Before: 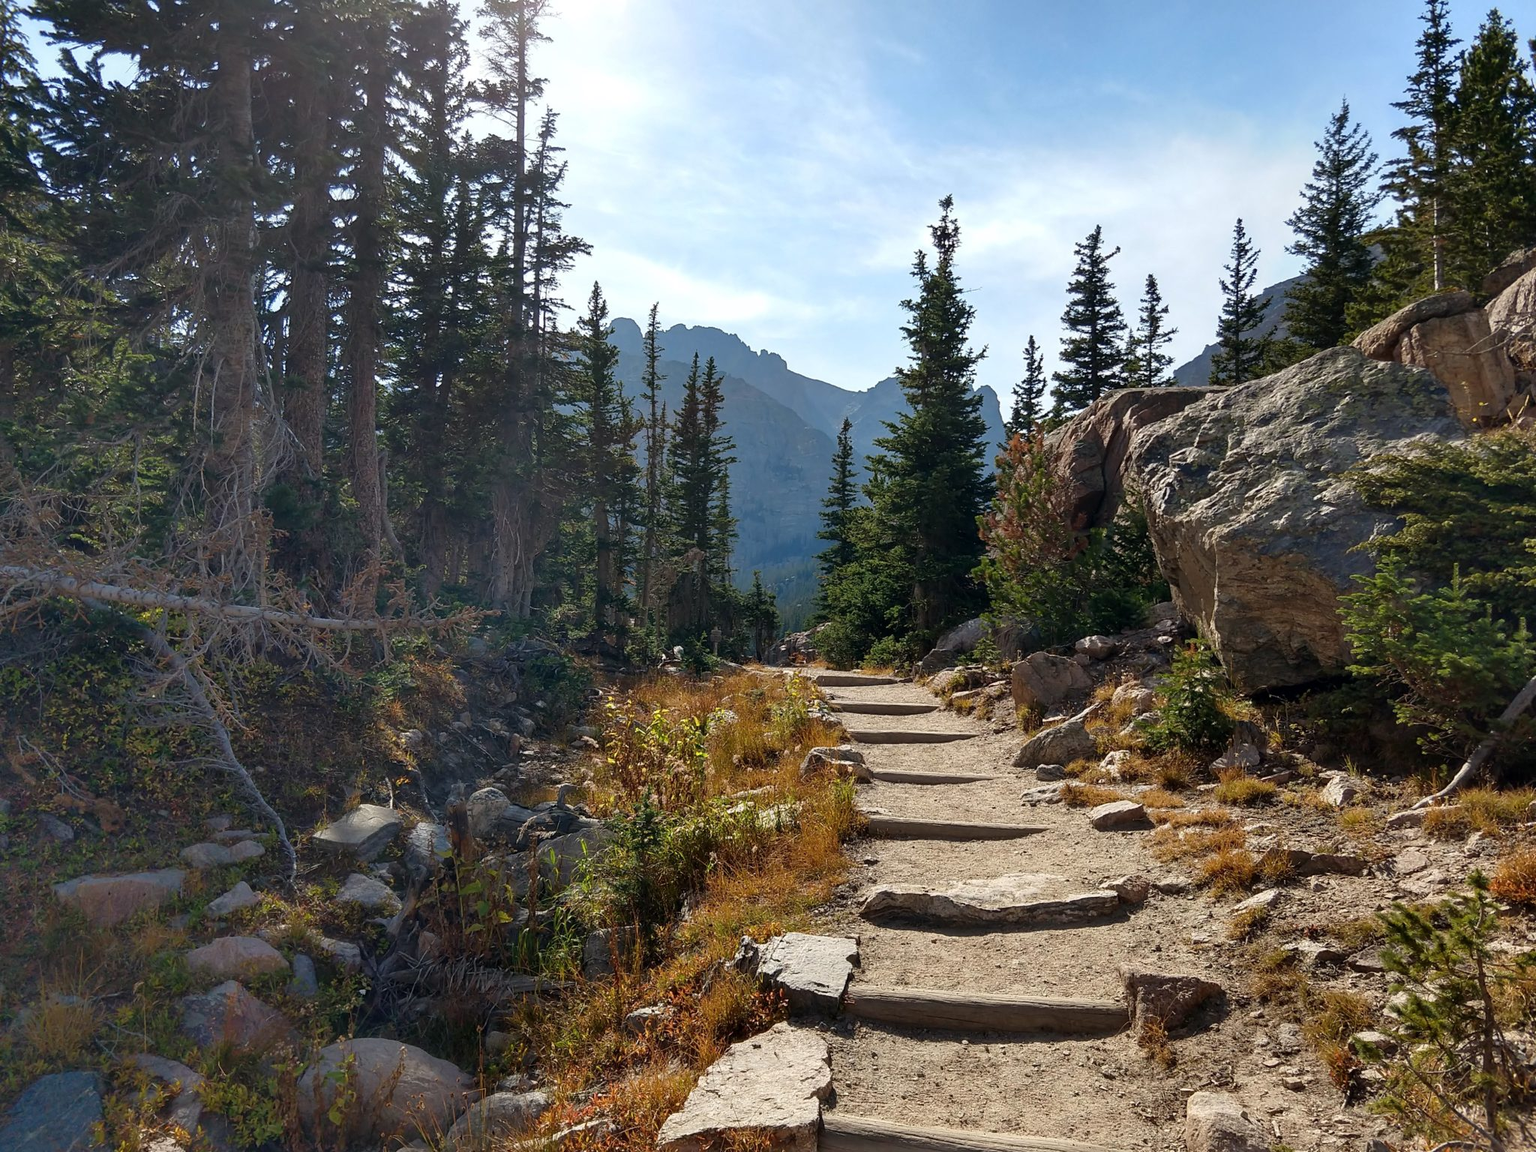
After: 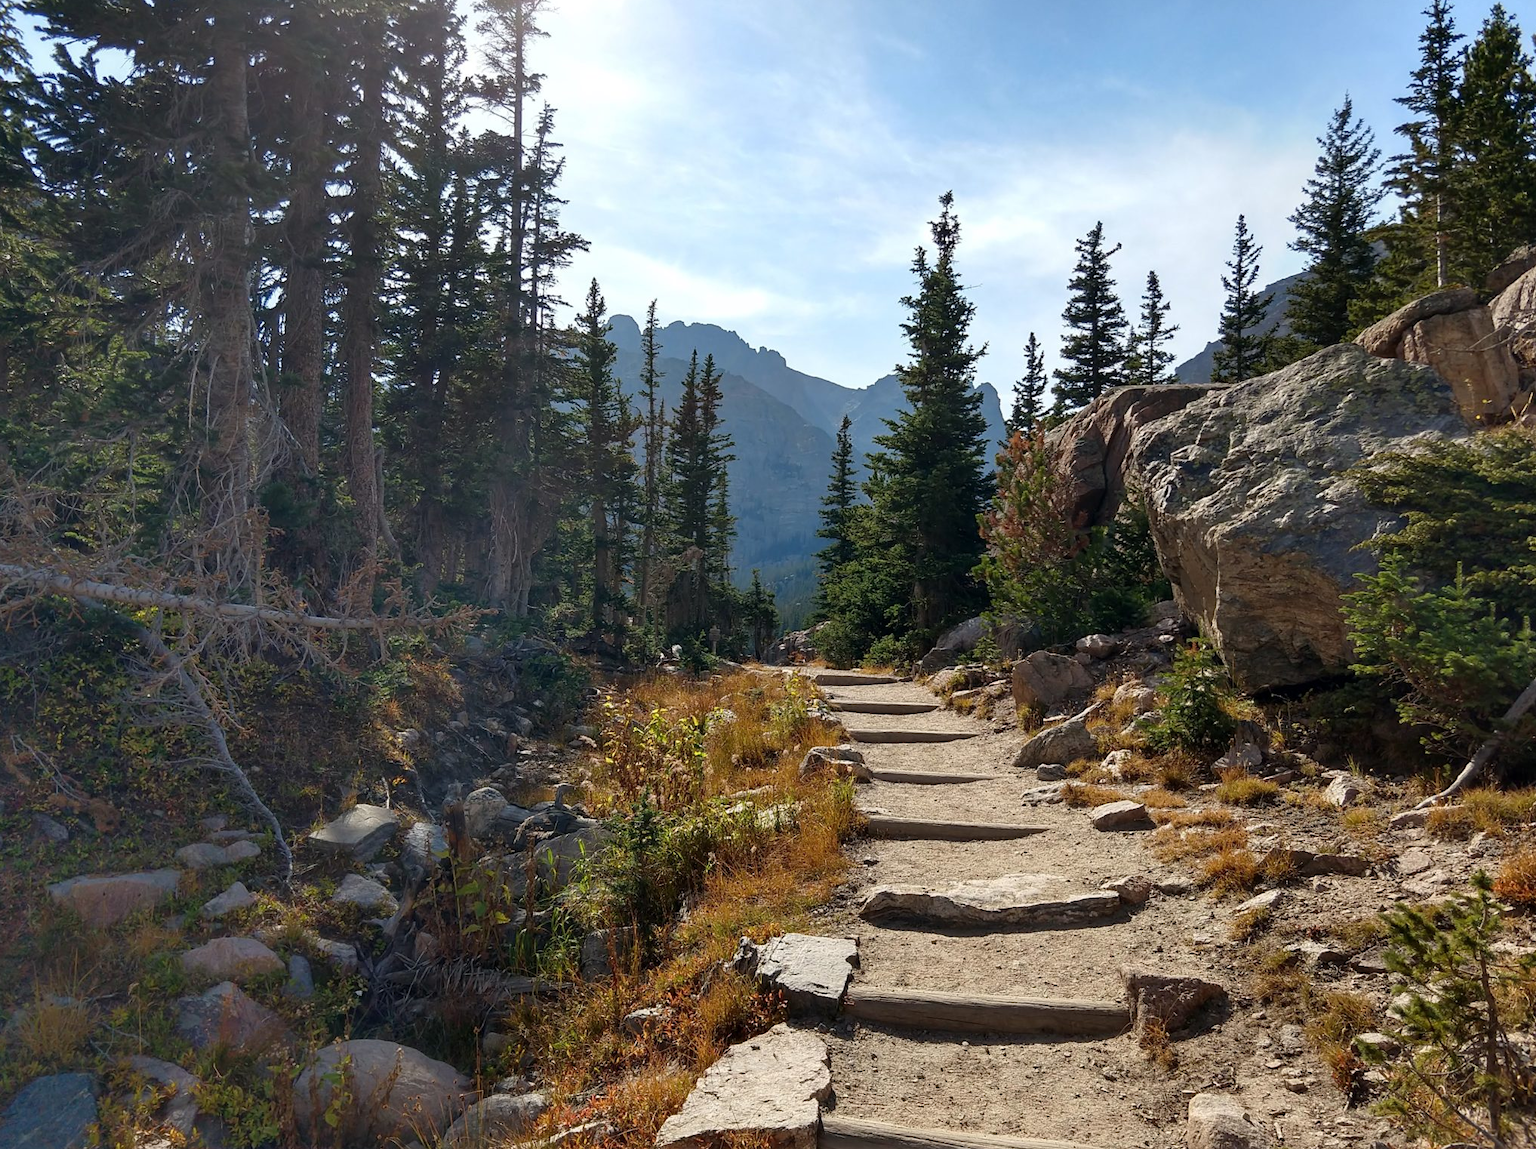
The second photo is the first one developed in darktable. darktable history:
crop: left 0.426%, top 0.48%, right 0.165%, bottom 0.358%
